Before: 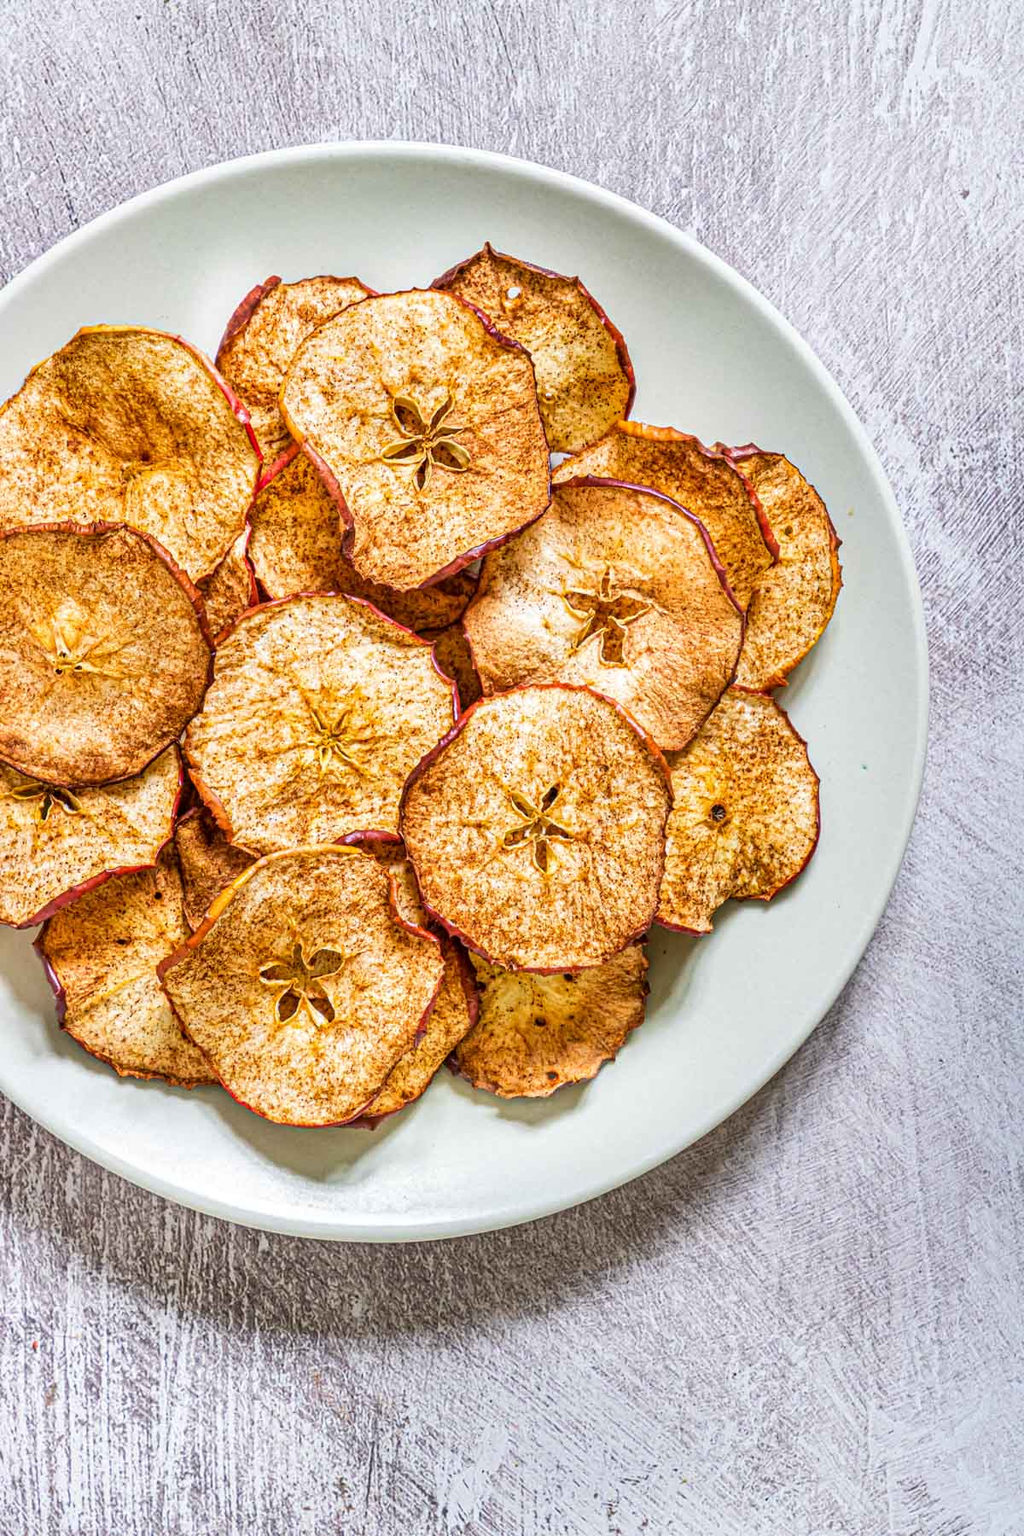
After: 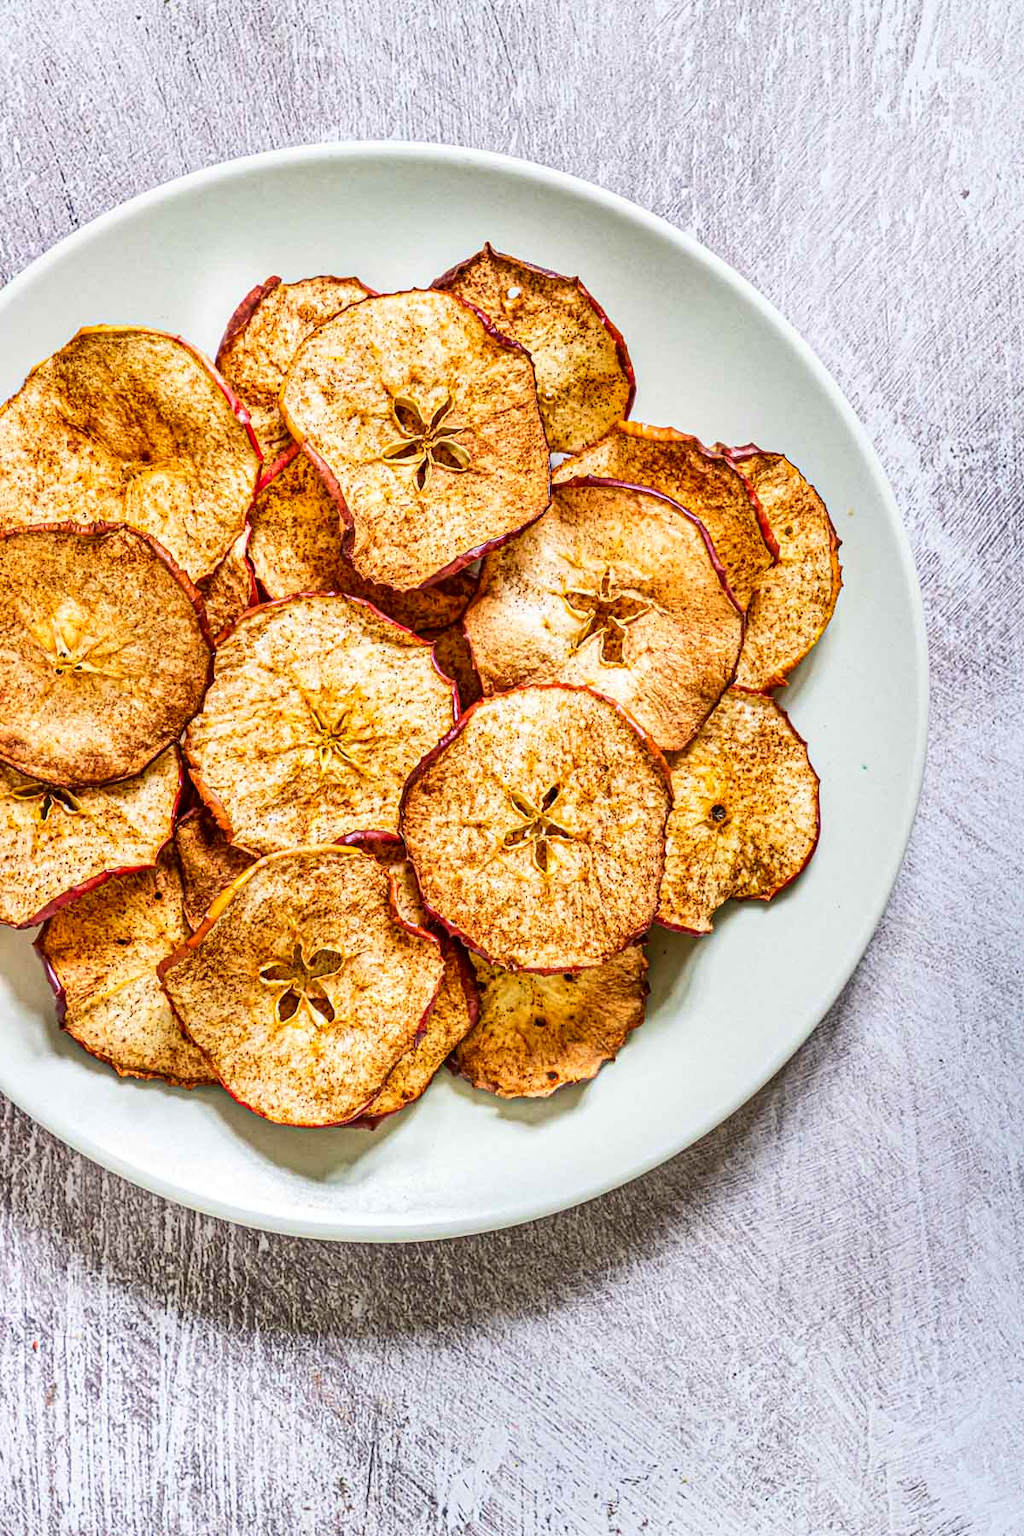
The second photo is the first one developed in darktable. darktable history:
contrast brightness saturation: contrast 0.15, brightness -0.014, saturation 0.102
